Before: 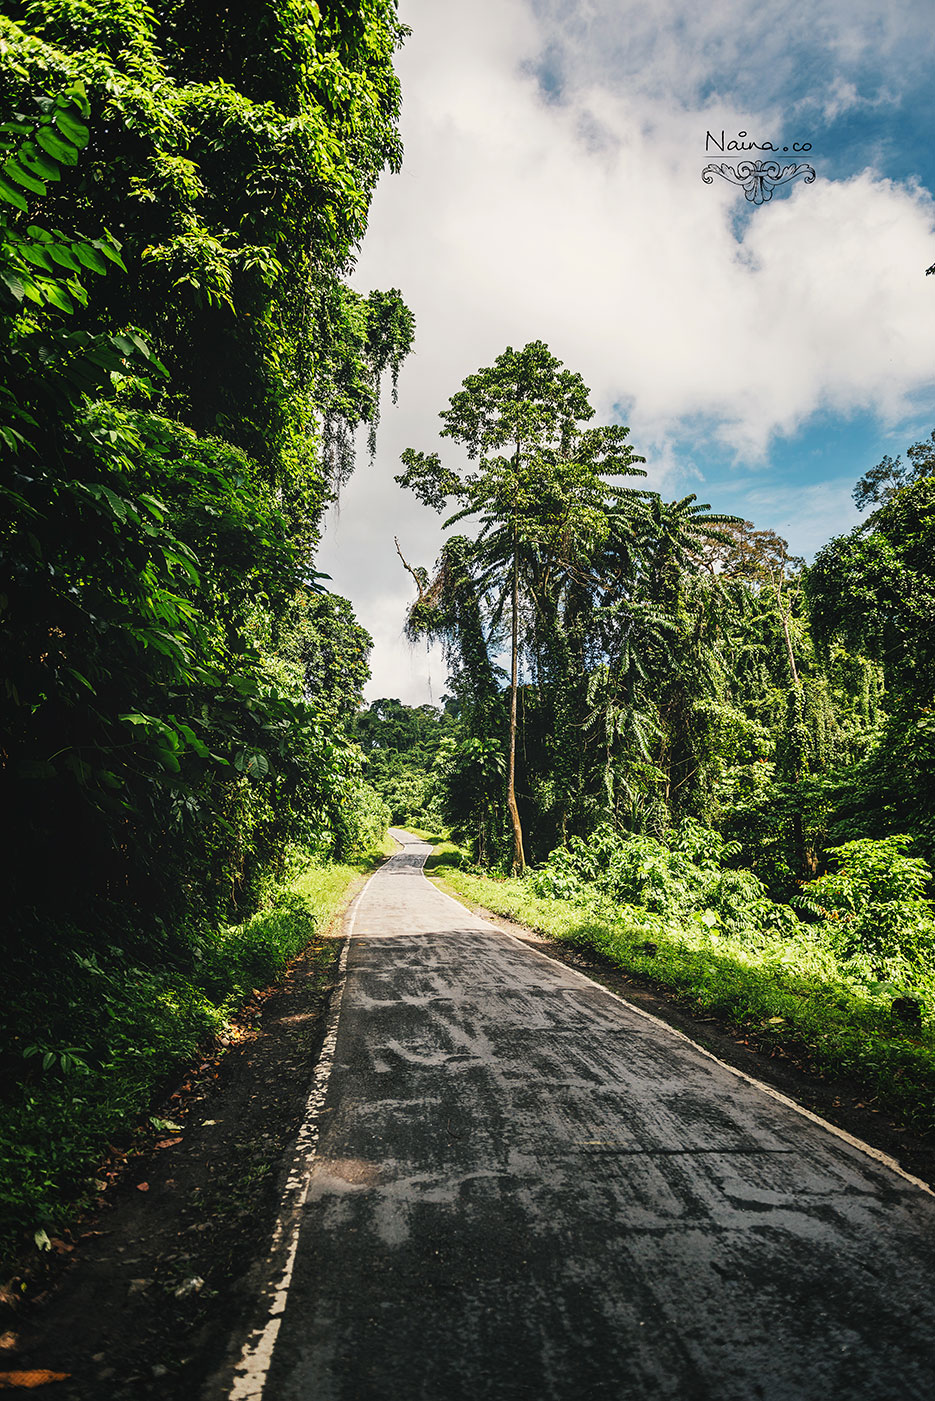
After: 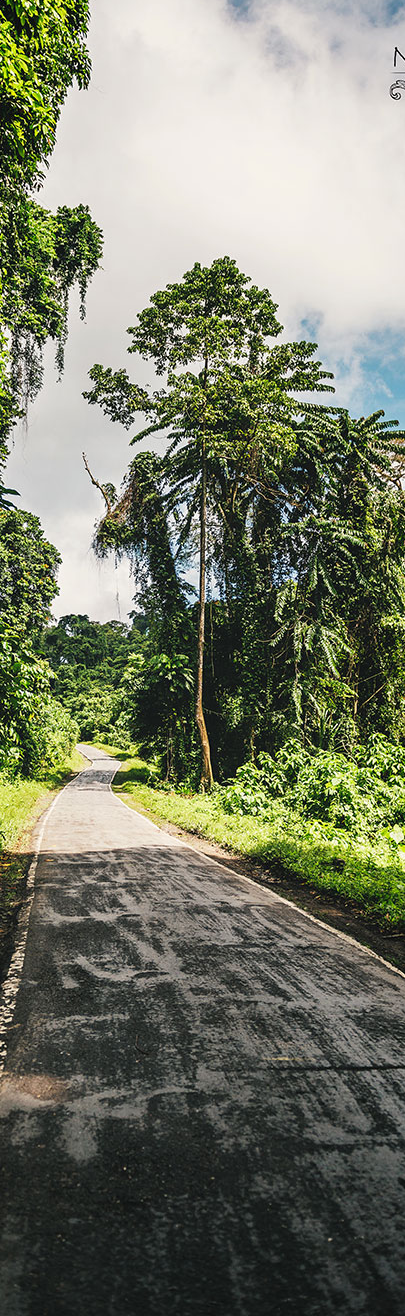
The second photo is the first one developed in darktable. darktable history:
tone equalizer: on, module defaults
crop: left 33.452%, top 6.025%, right 23.155%
